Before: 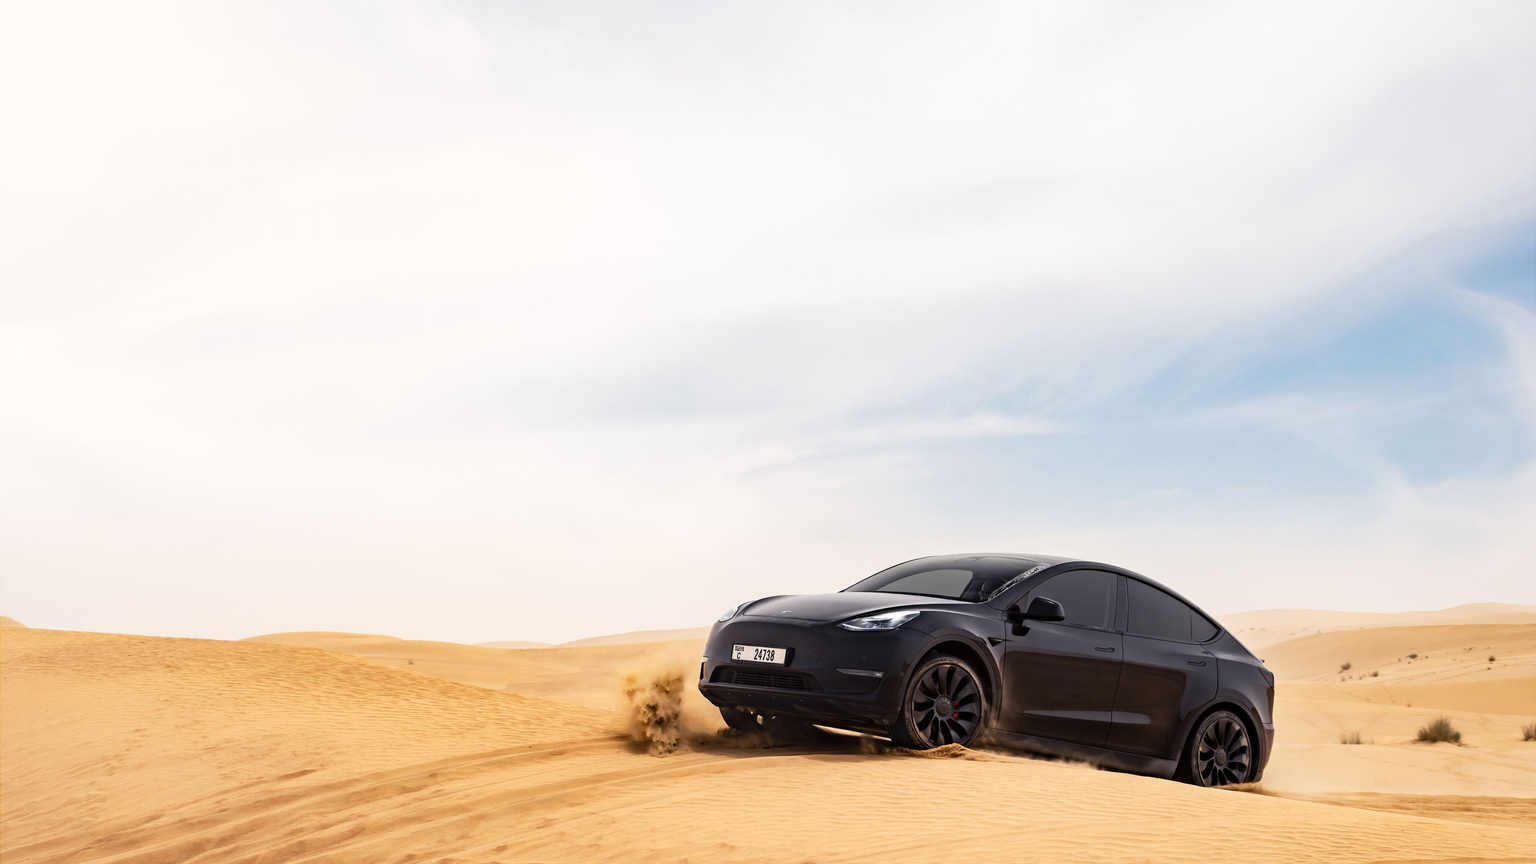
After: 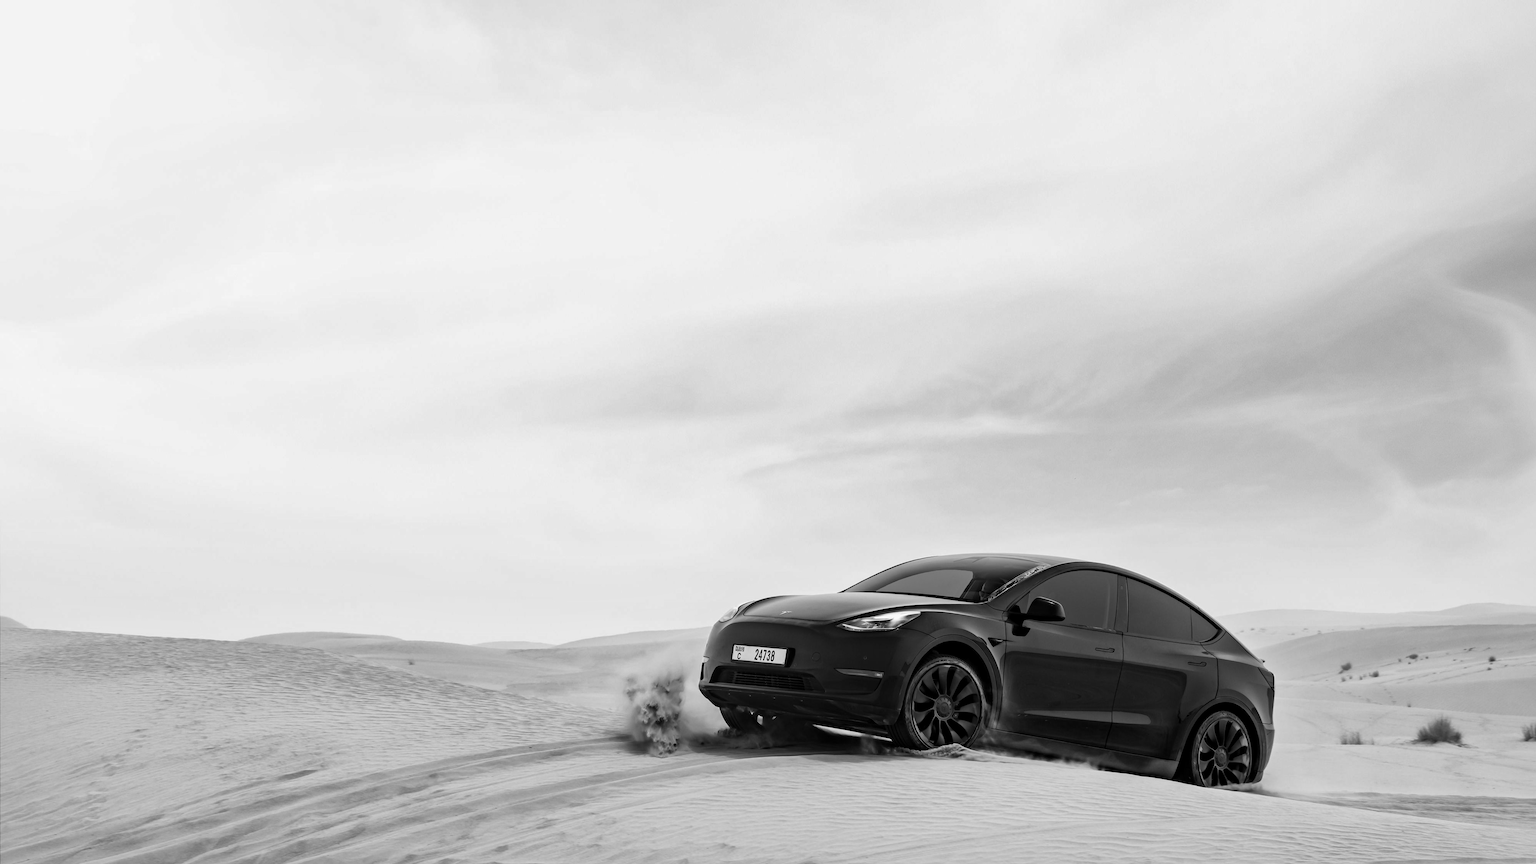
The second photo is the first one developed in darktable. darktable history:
local contrast: mode bilateral grid, contrast 20, coarseness 50, detail 120%, midtone range 0.2
shadows and highlights: shadows -20, white point adjustment -2, highlights -35
monochrome: on, module defaults
contrast equalizer: y [[0.5 ×6], [0.5 ×6], [0.5 ×6], [0 ×6], [0, 0.039, 0.251, 0.29, 0.293, 0.292]]
